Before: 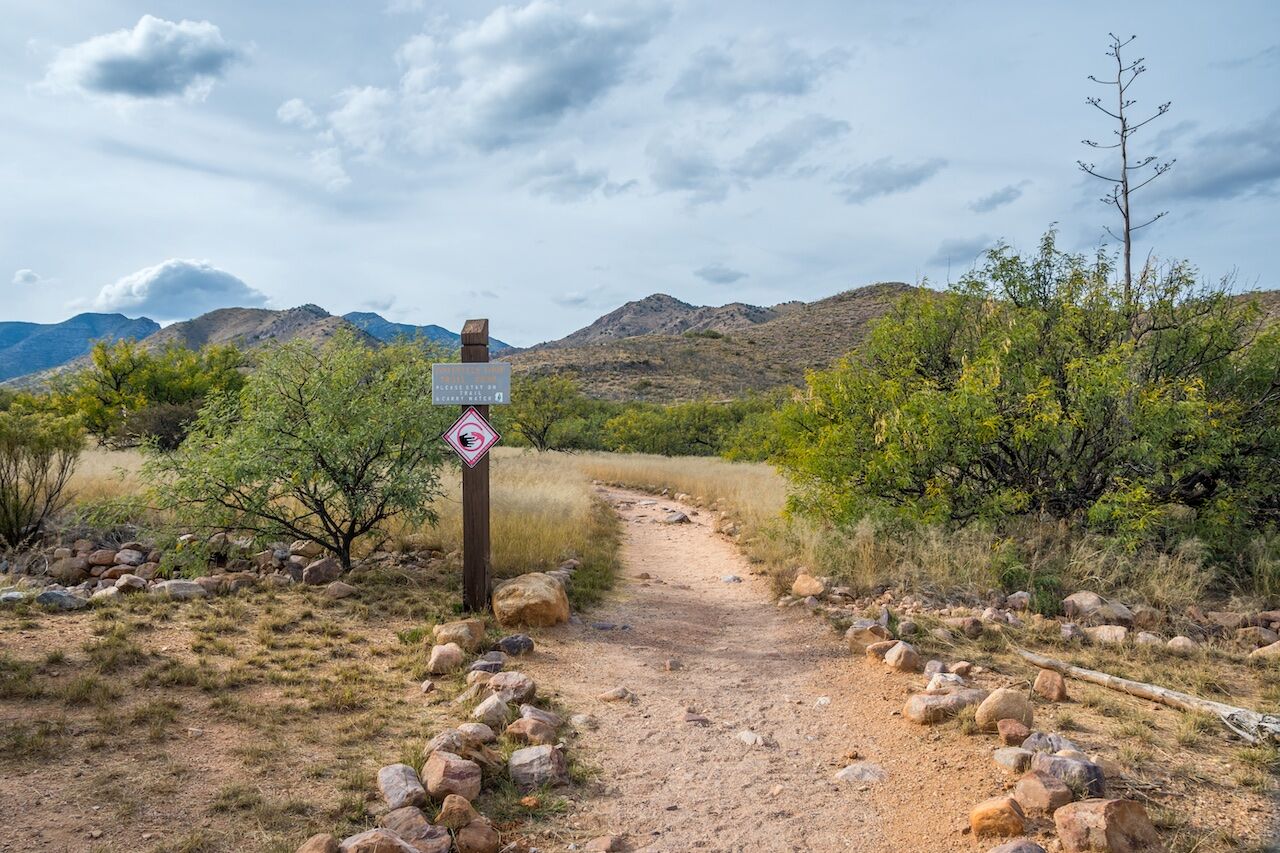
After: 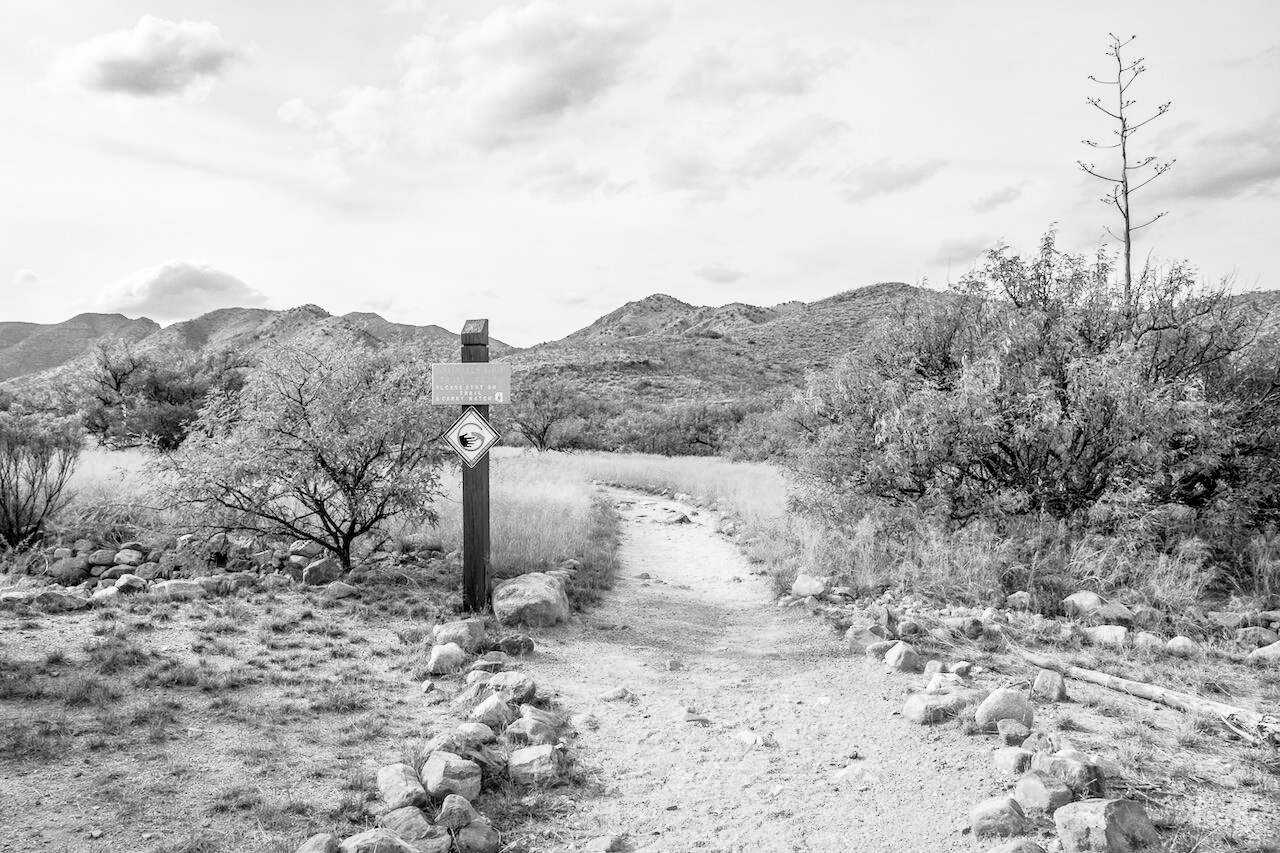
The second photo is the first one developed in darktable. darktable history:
filmic rgb: middle gray luminance 9.23%, black relative exposure -10.55 EV, white relative exposure 3.45 EV, threshold 6 EV, target black luminance 0%, hardness 5.98, latitude 59.69%, contrast 1.087, highlights saturation mix 5%, shadows ↔ highlights balance 29.23%, add noise in highlights 0, preserve chrominance no, color science v3 (2019), use custom middle-gray values true, iterations of high-quality reconstruction 0, contrast in highlights soft, enable highlight reconstruction true
monochrome: a 1.94, b -0.638
